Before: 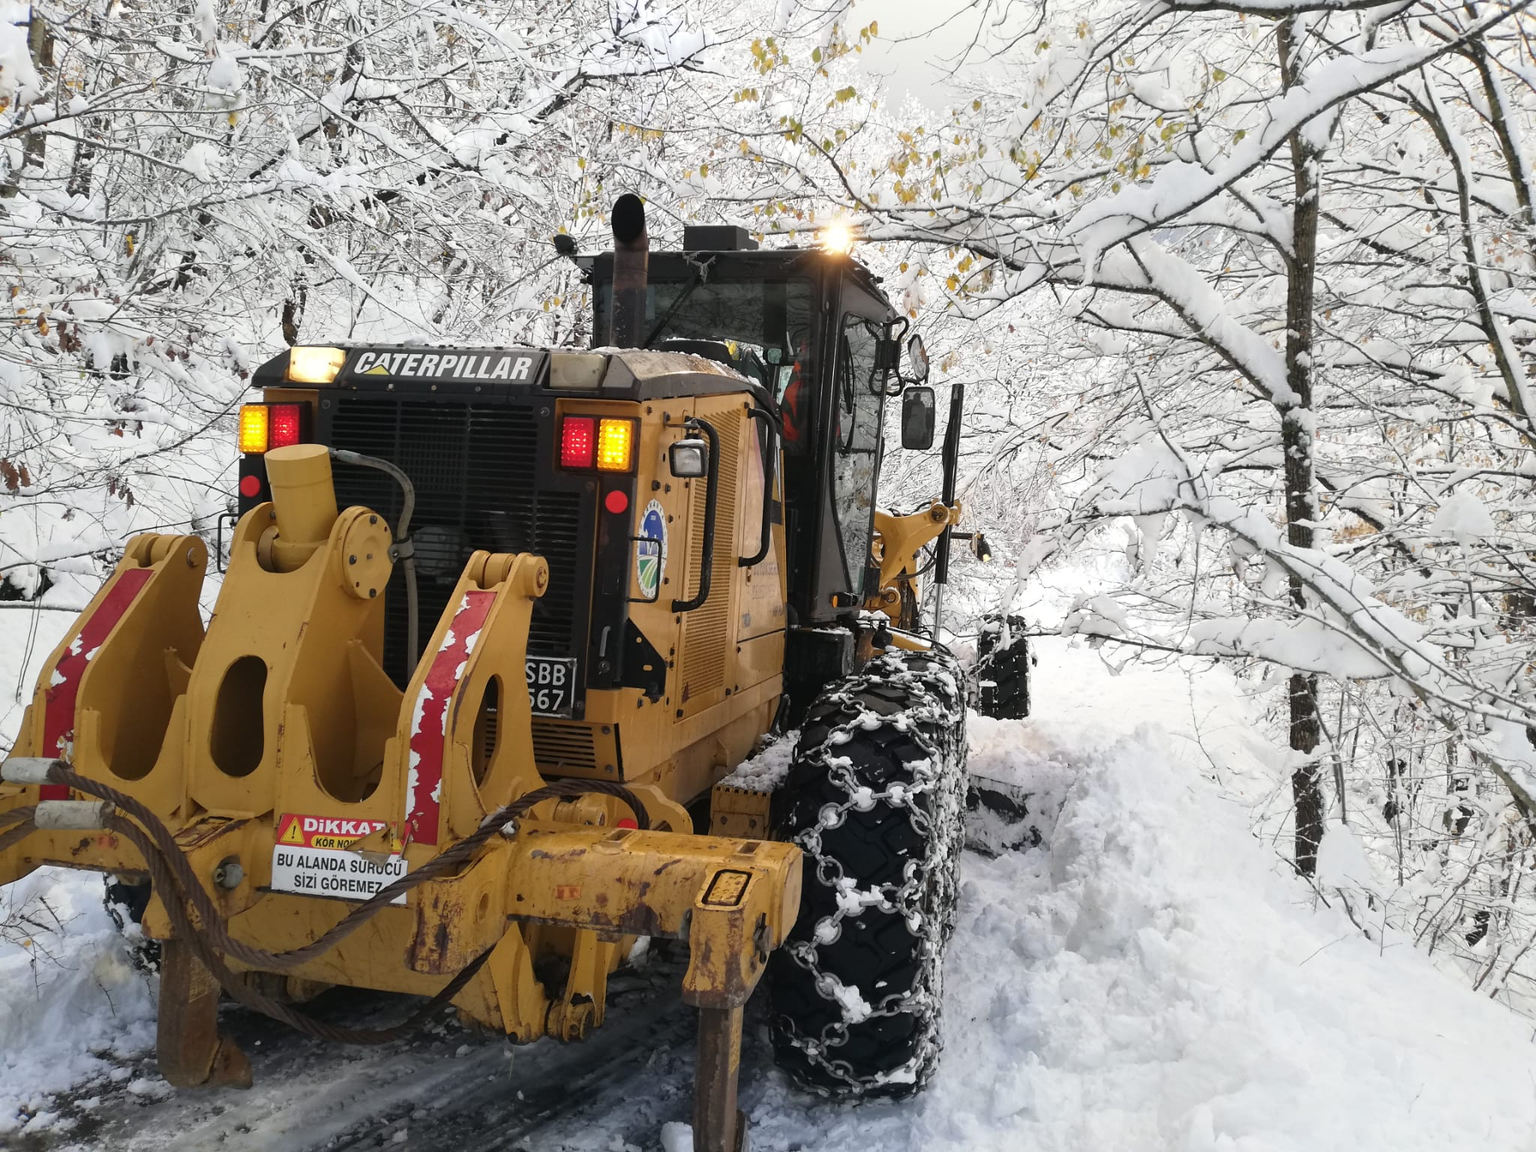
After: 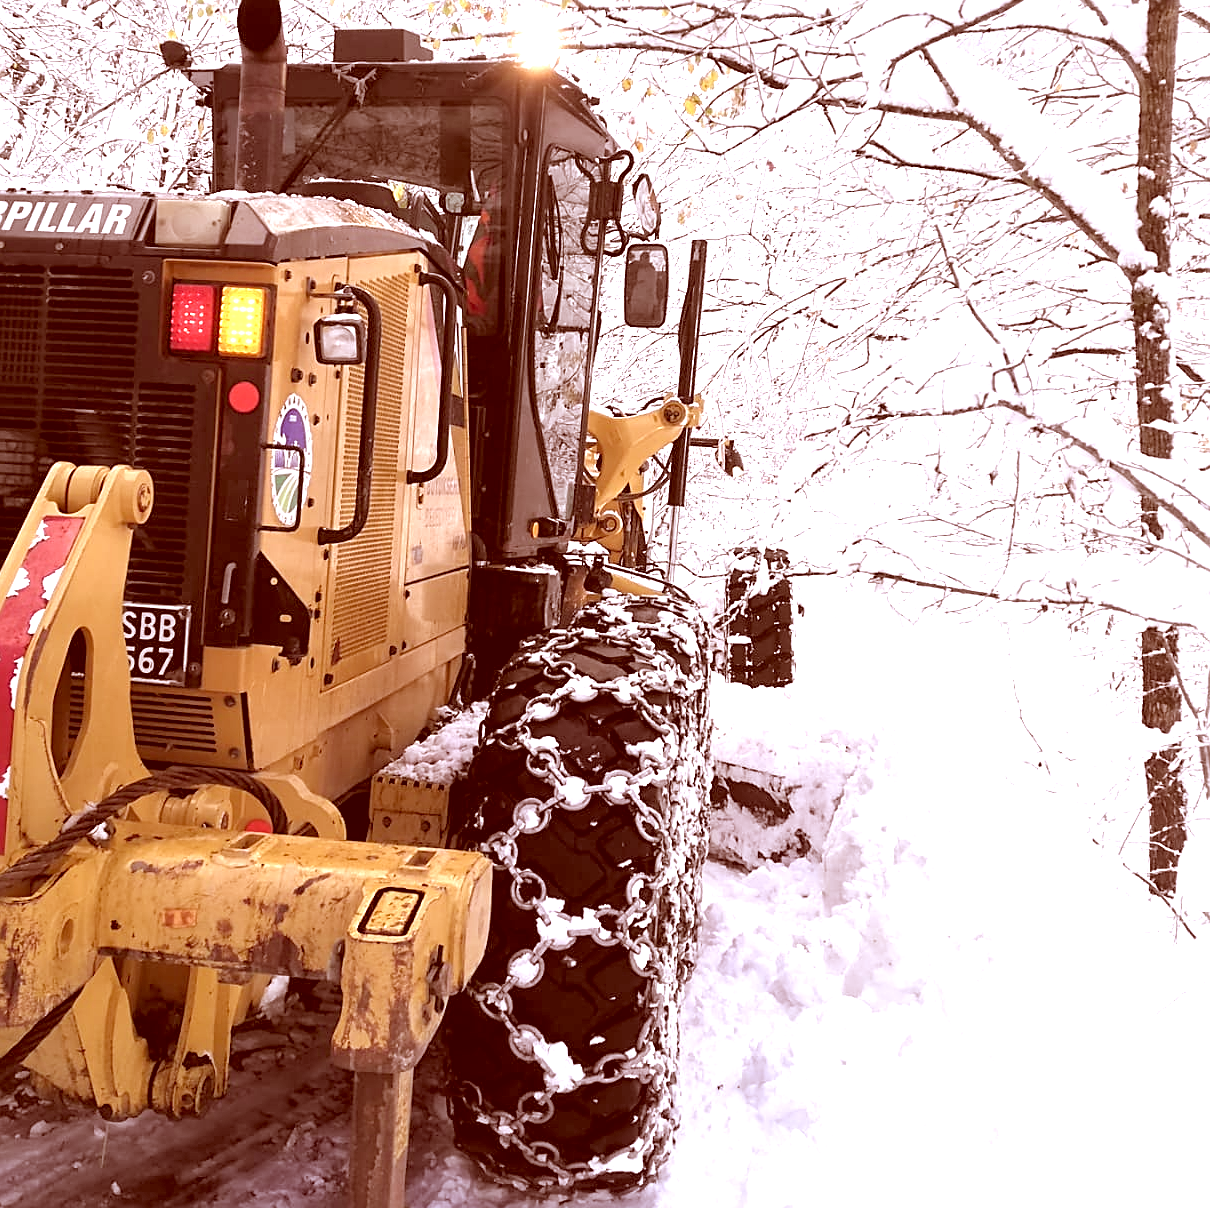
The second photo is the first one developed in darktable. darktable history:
crop and rotate: left 28.256%, top 17.734%, right 12.656%, bottom 3.573%
exposure: black level correction 0, exposure 1 EV, compensate highlight preservation false
sharpen: on, module defaults
white balance: red 0.948, green 1.02, blue 1.176
color correction: highlights a* 9.03, highlights b* 8.71, shadows a* 40, shadows b* 40, saturation 0.8
rgb levels: levels [[0.01, 0.419, 0.839], [0, 0.5, 1], [0, 0.5, 1]]
contrast brightness saturation: contrast -0.1, saturation -0.1
